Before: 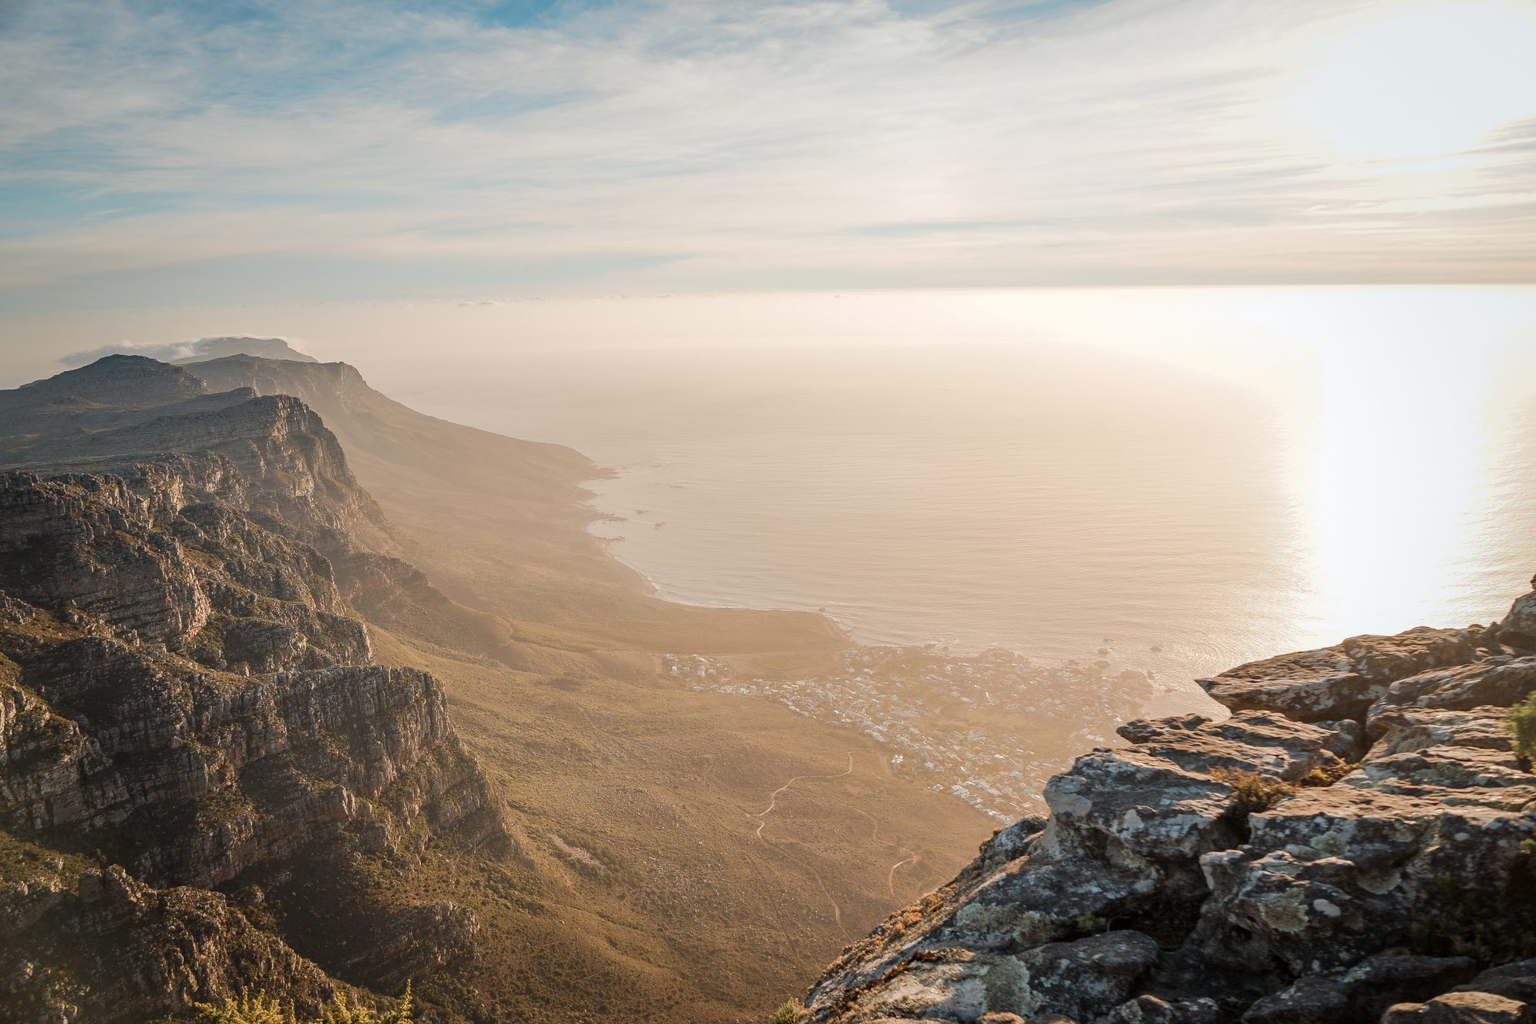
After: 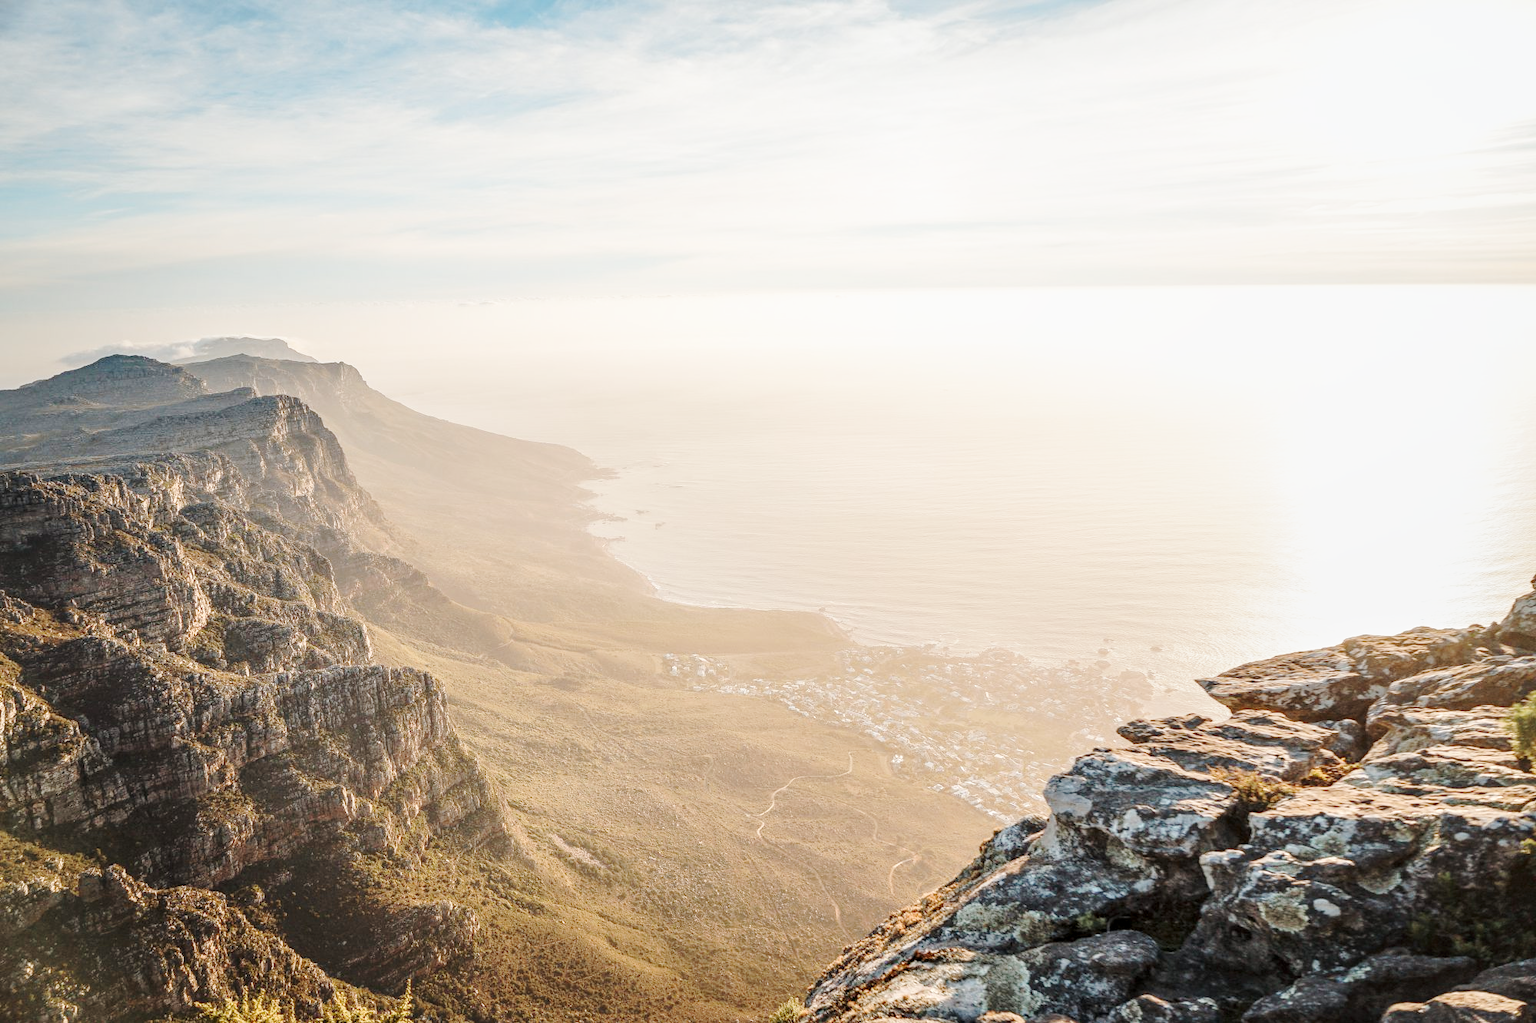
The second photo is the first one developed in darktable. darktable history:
local contrast: on, module defaults
base curve: curves: ch0 [(0, 0) (0.025, 0.046) (0.112, 0.277) (0.467, 0.74) (0.814, 0.929) (1, 0.942)], preserve colors none
